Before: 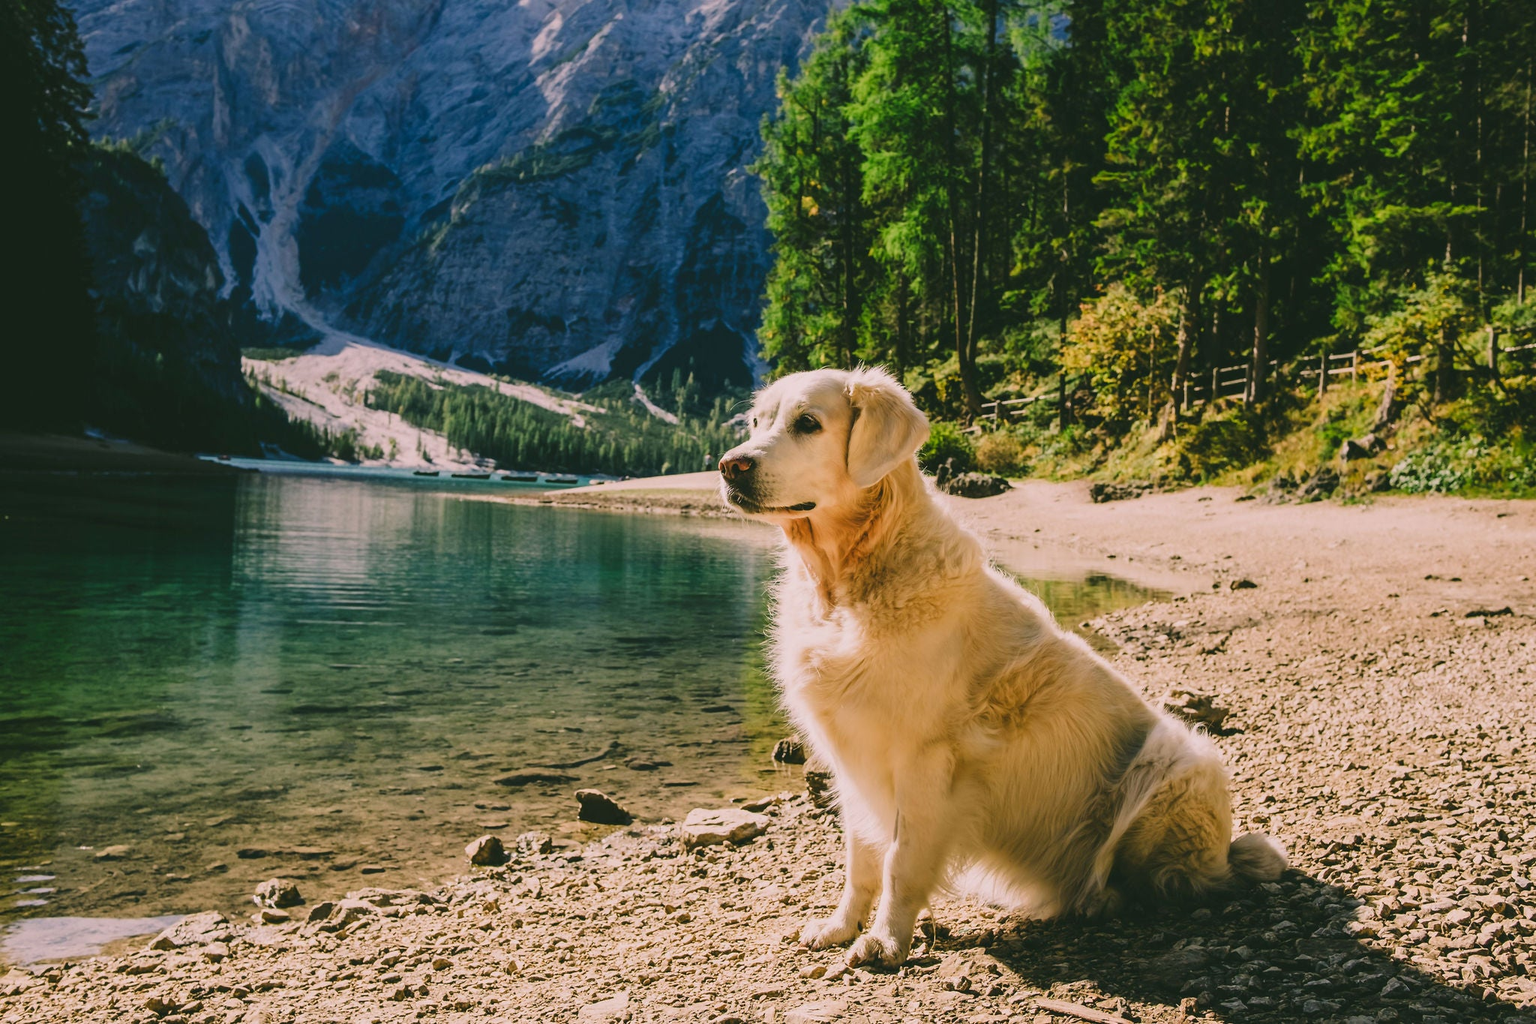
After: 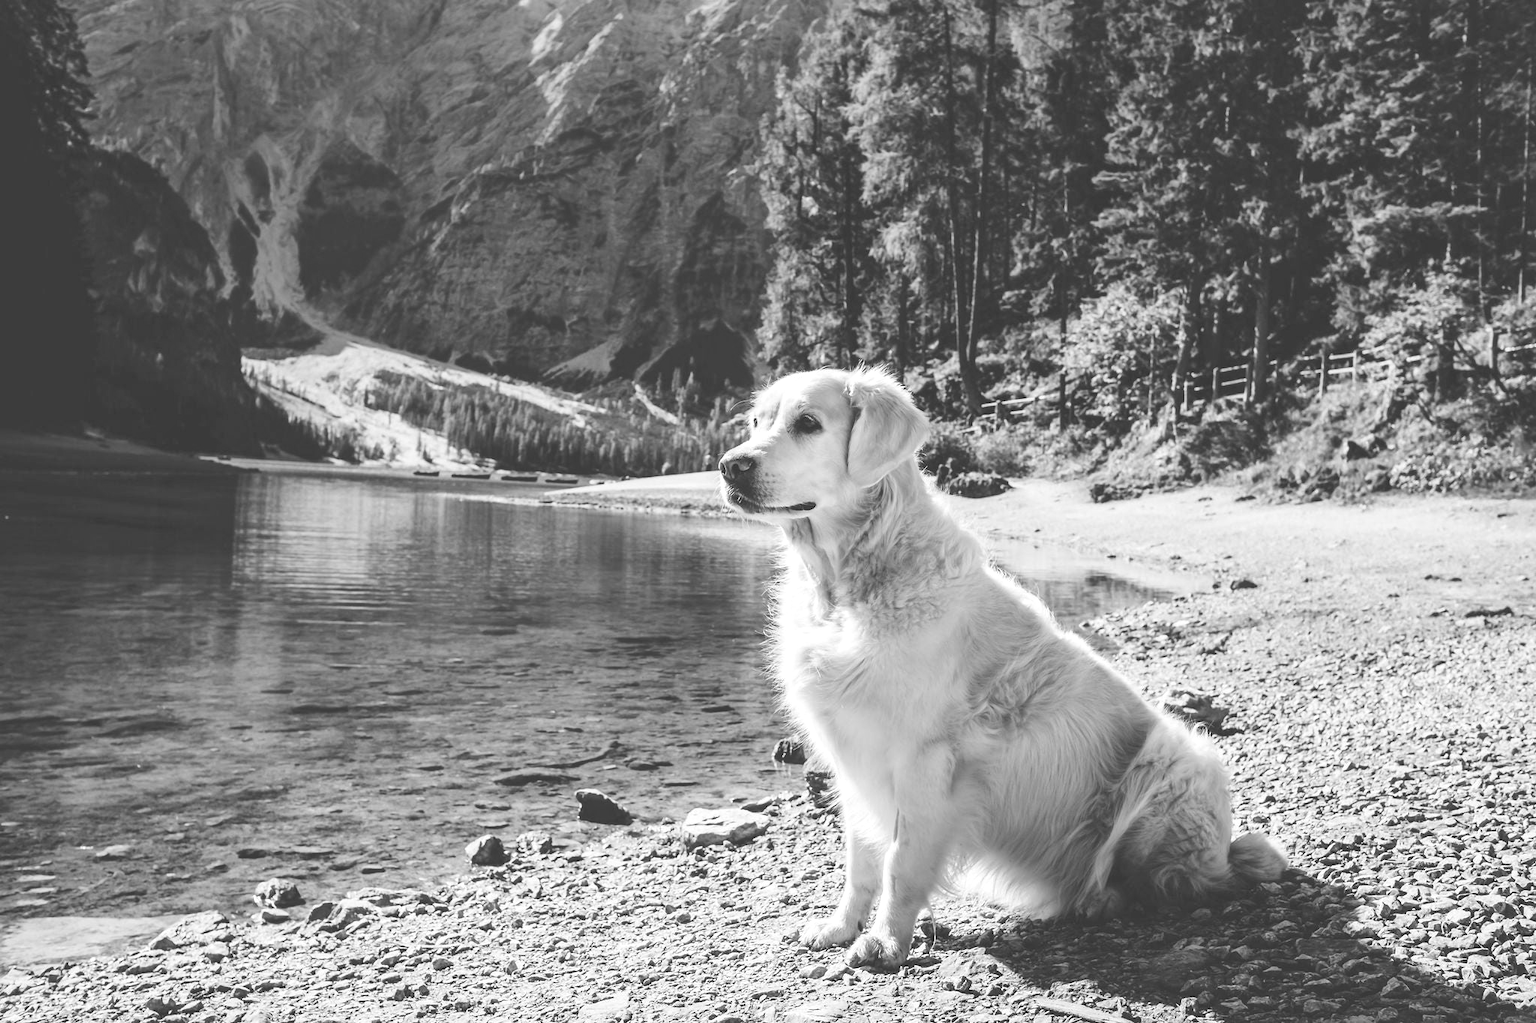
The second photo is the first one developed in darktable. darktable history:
local contrast: mode bilateral grid, contrast 20, coarseness 50, detail 120%, midtone range 0.2
color calibration: illuminant Planckian (black body), x 0.375, y 0.373, temperature 4117 K
colorize: saturation 60%, source mix 100%
monochrome: on, module defaults
